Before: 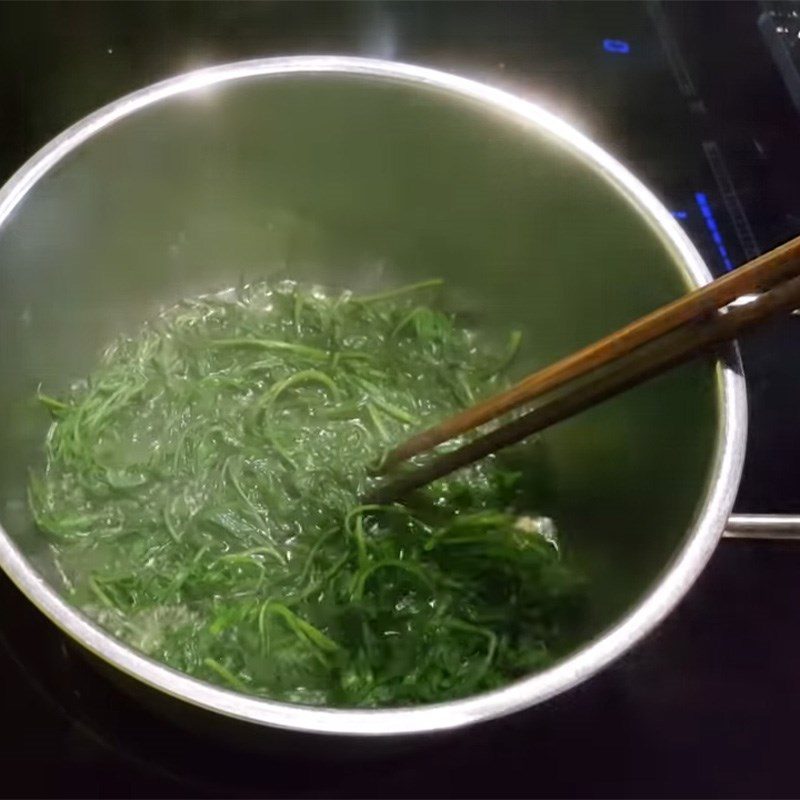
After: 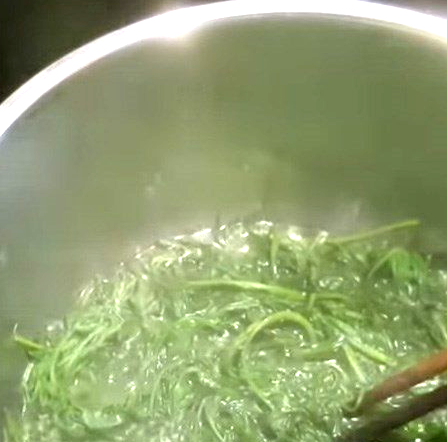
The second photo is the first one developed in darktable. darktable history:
exposure: black level correction 0.001, exposure 1.037 EV, compensate highlight preservation false
crop and rotate: left 3.054%, top 7.604%, right 40.977%, bottom 37.097%
